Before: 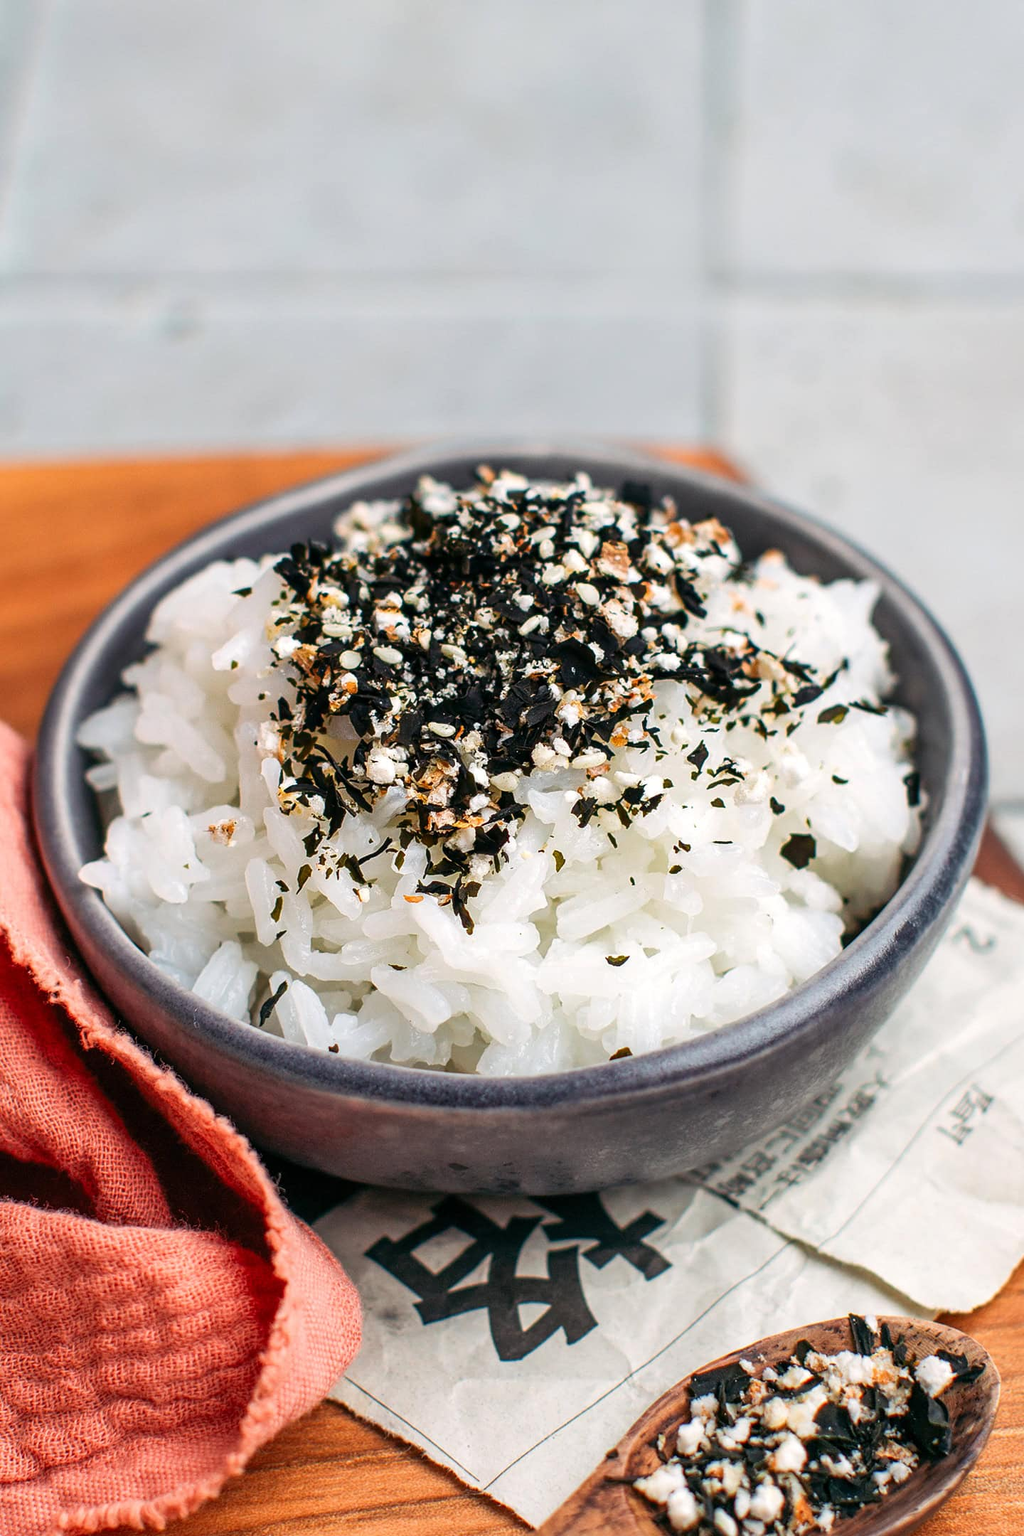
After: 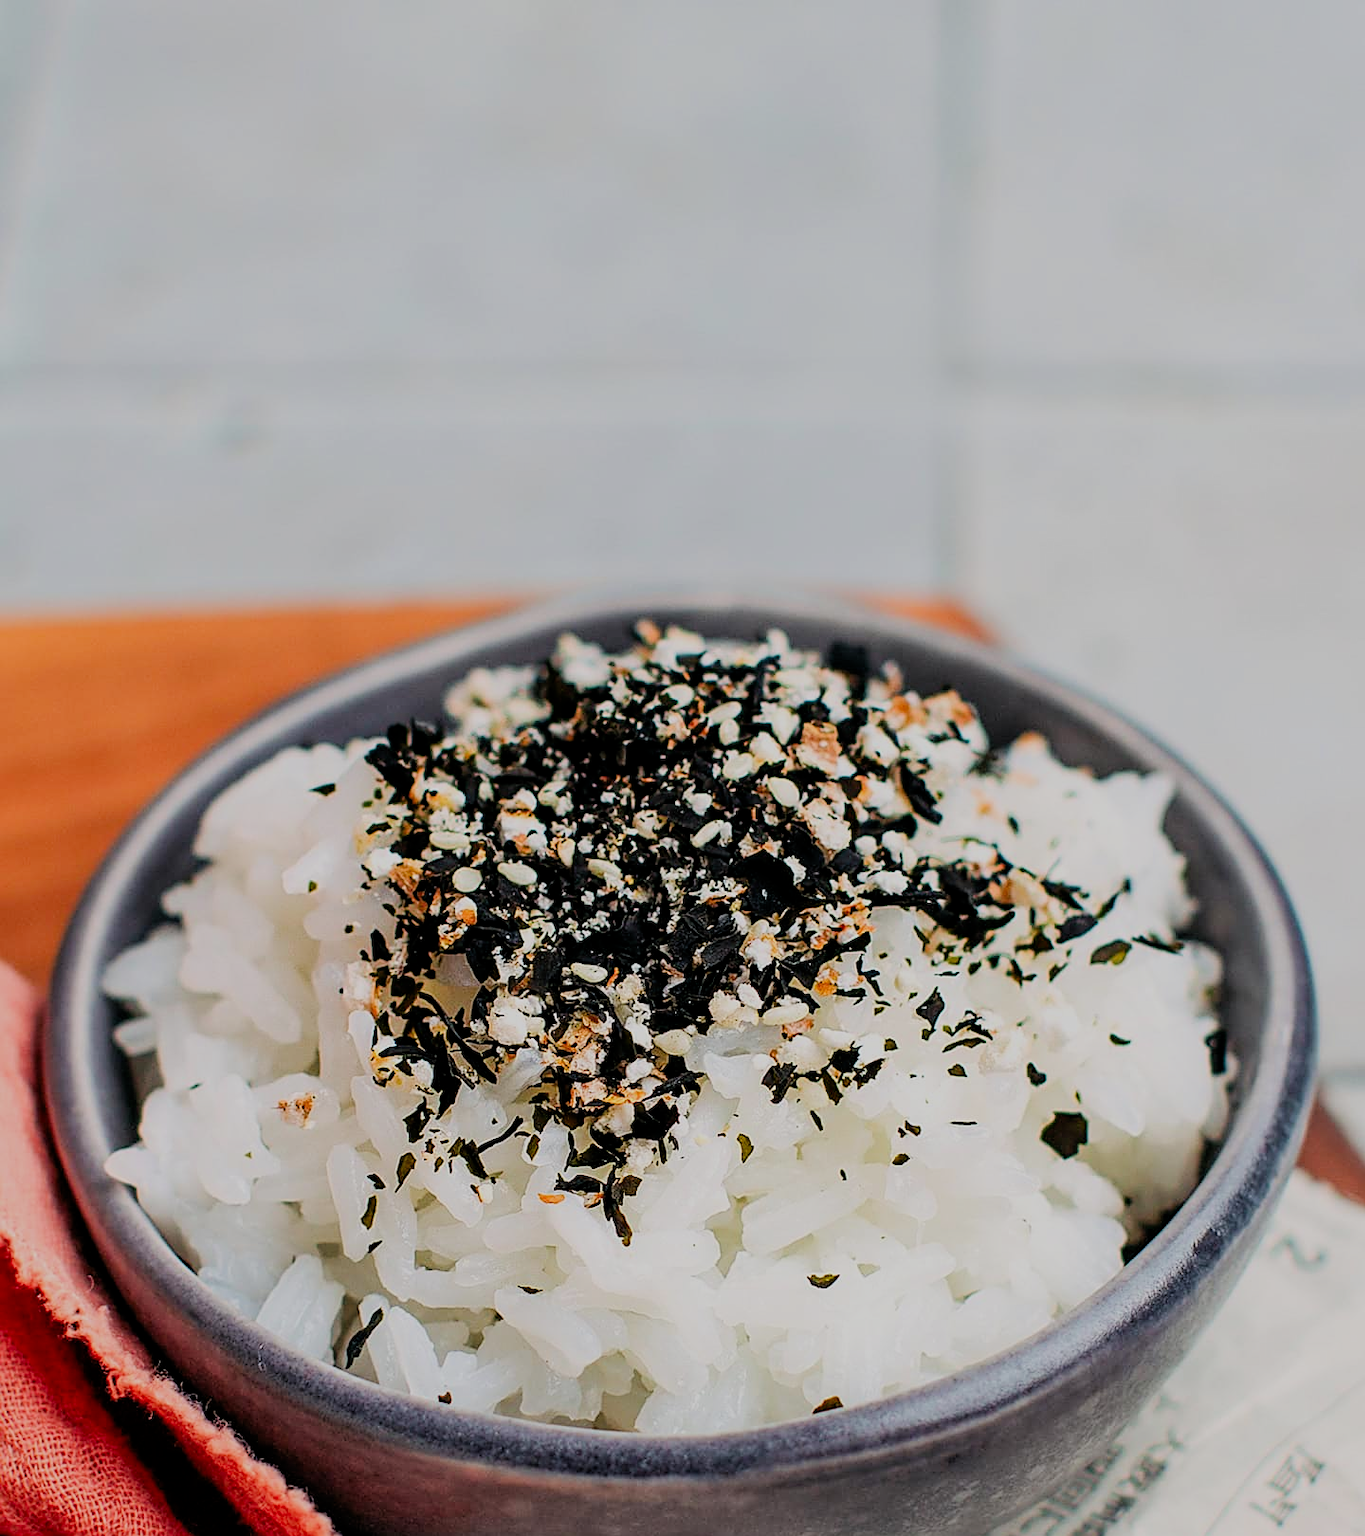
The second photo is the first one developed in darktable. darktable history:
contrast brightness saturation: contrast 0.042, saturation 0.16
sharpen: on, module defaults
filmic rgb: middle gray luminance 29.93%, black relative exposure -8.97 EV, white relative exposure 7 EV, target black luminance 0%, hardness 2.95, latitude 2.17%, contrast 0.962, highlights saturation mix 6.13%, shadows ↔ highlights balance 11.77%
crop: bottom 24.986%
